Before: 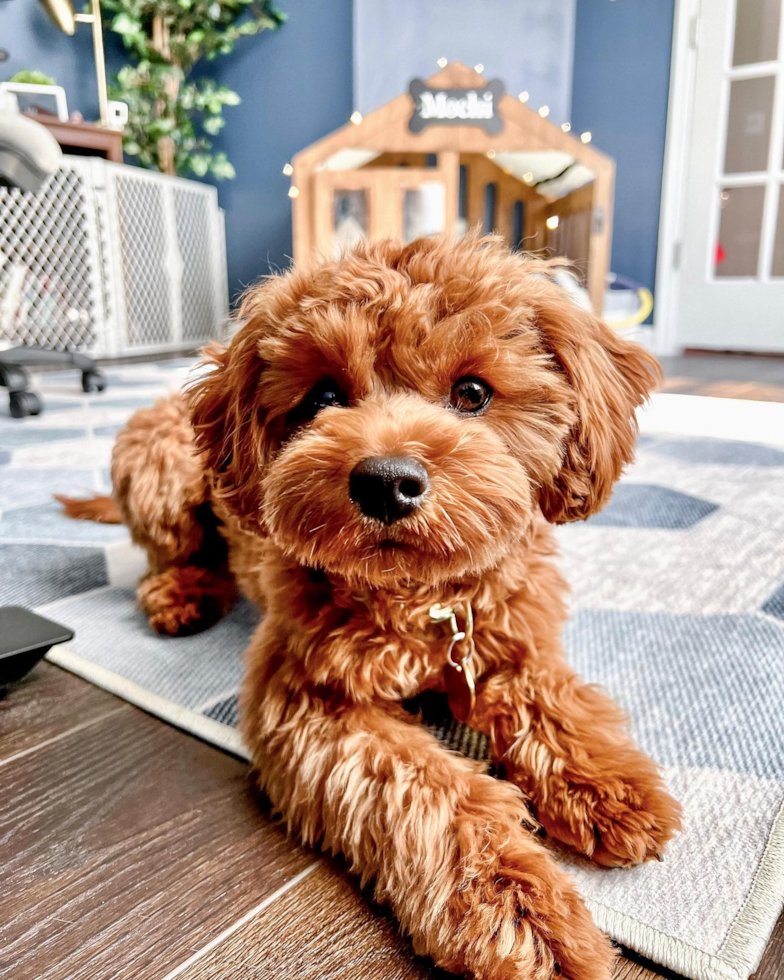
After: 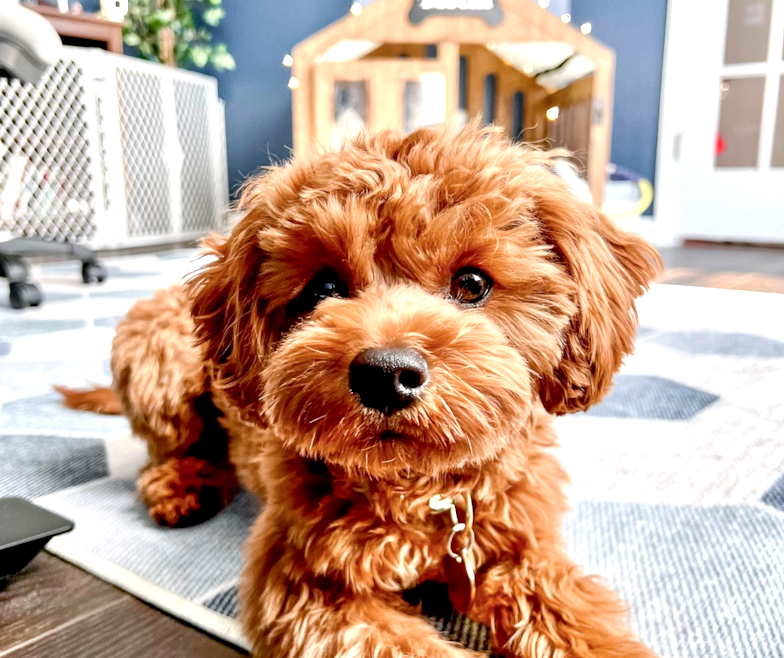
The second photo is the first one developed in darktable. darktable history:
crop: top 11.164%, bottom 21.69%
exposure: black level correction 0.004, exposure 0.411 EV, compensate exposure bias true, compensate highlight preservation false
